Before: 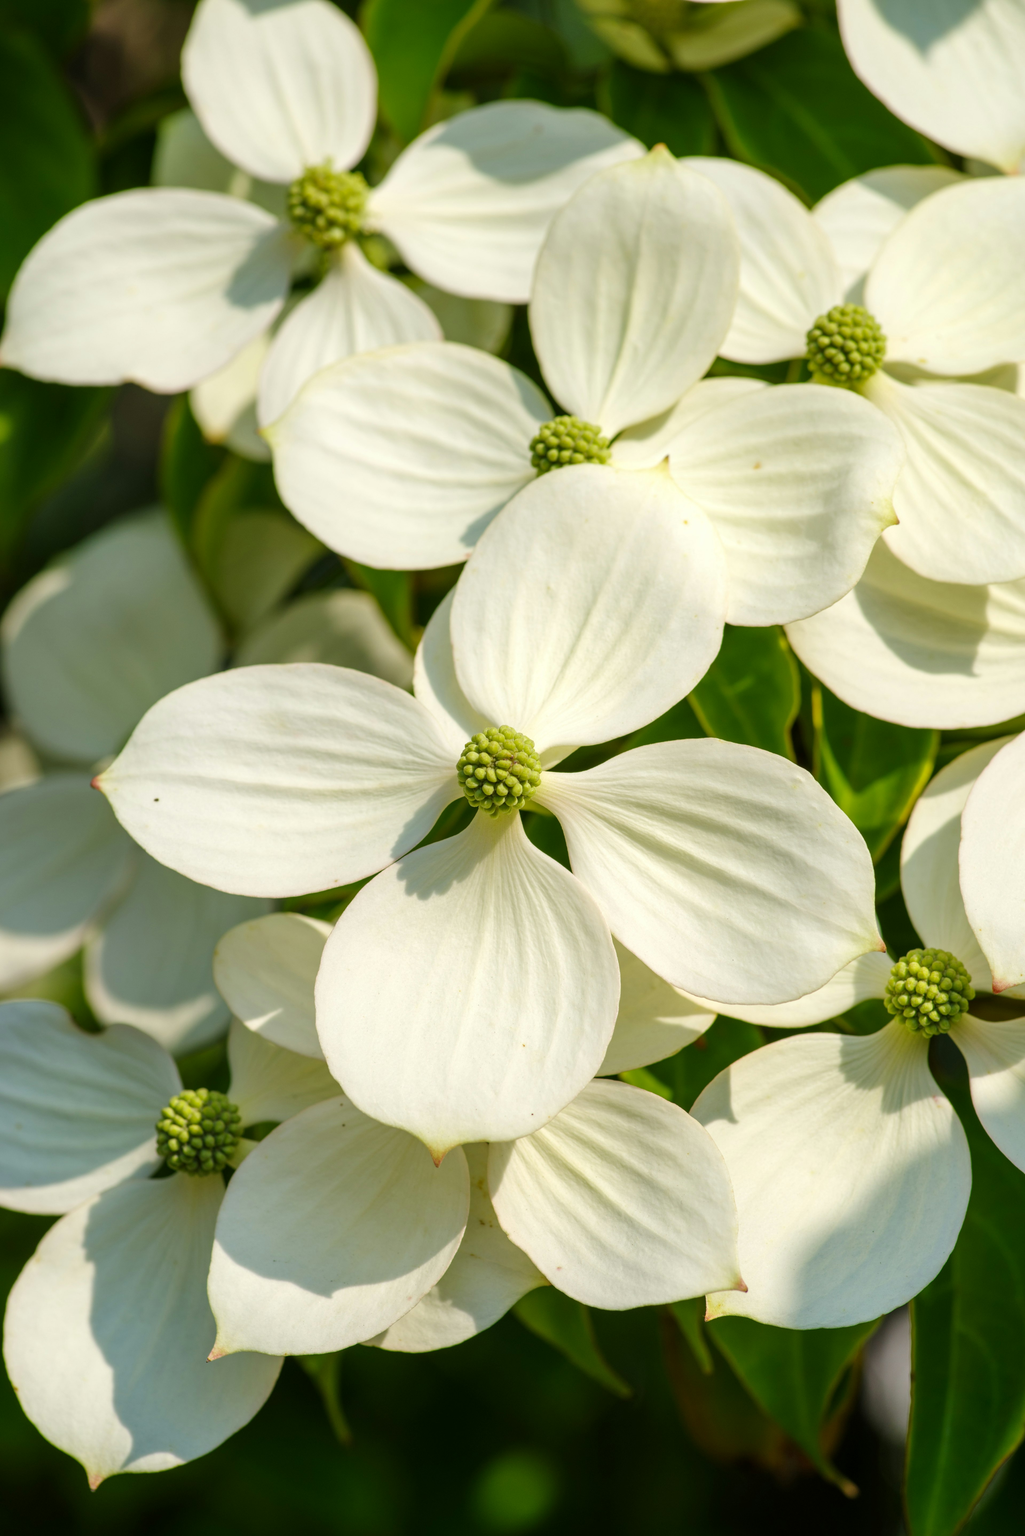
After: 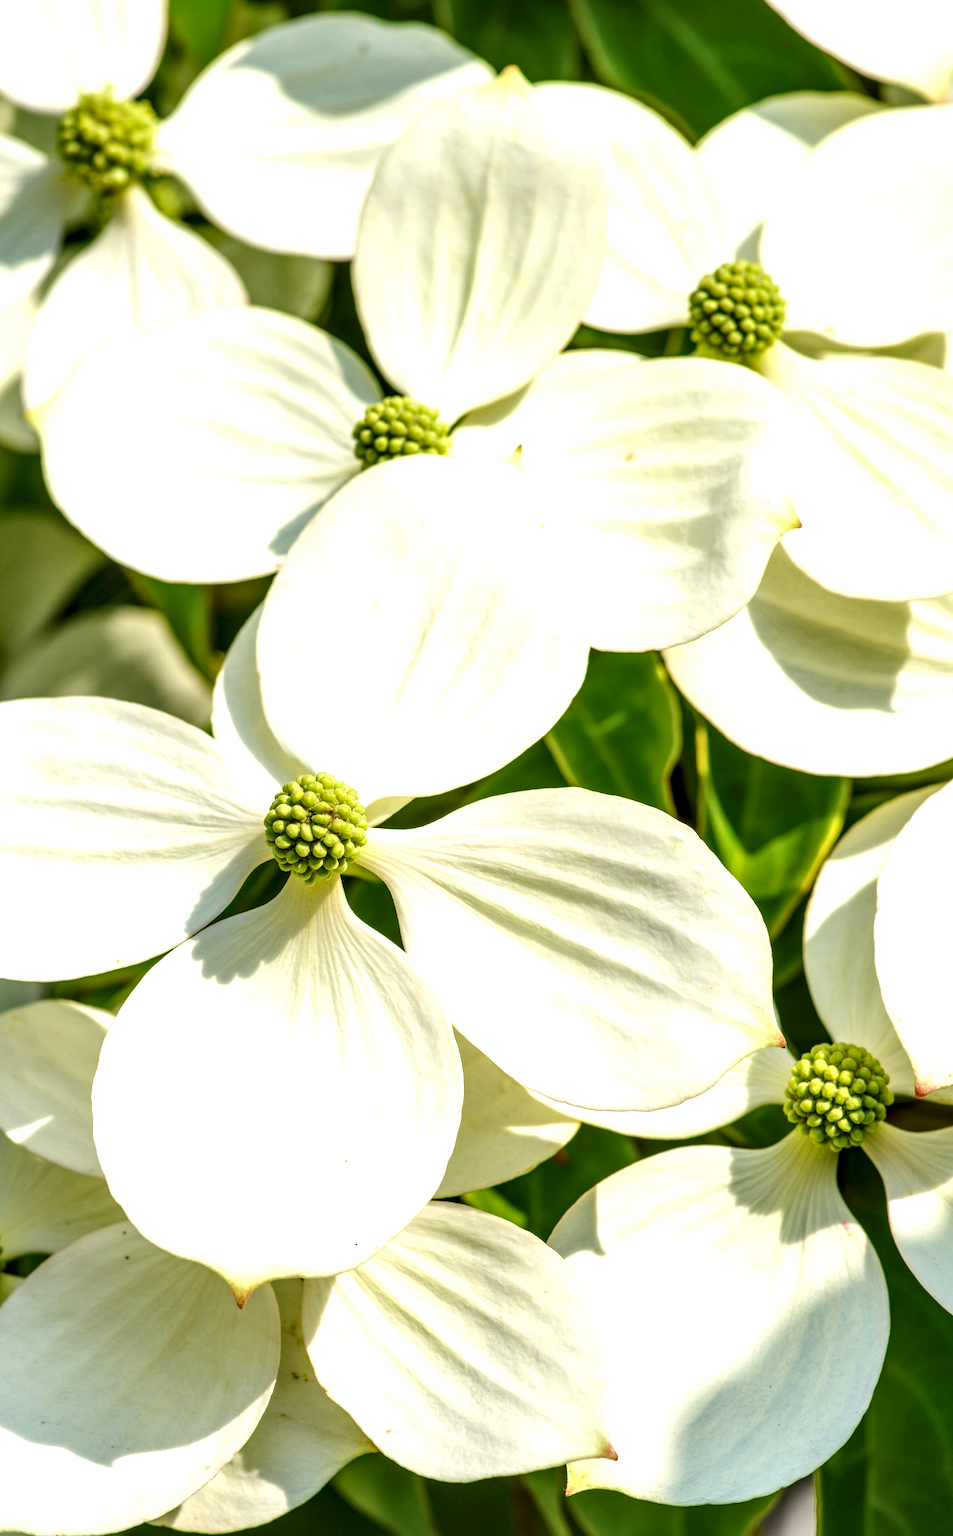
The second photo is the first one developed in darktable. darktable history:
crop: left 23.342%, top 5.851%, bottom 11.78%
local contrast: highlights 60%, shadows 63%, detail 160%
exposure: exposure 0.661 EV, compensate exposure bias true, compensate highlight preservation false
